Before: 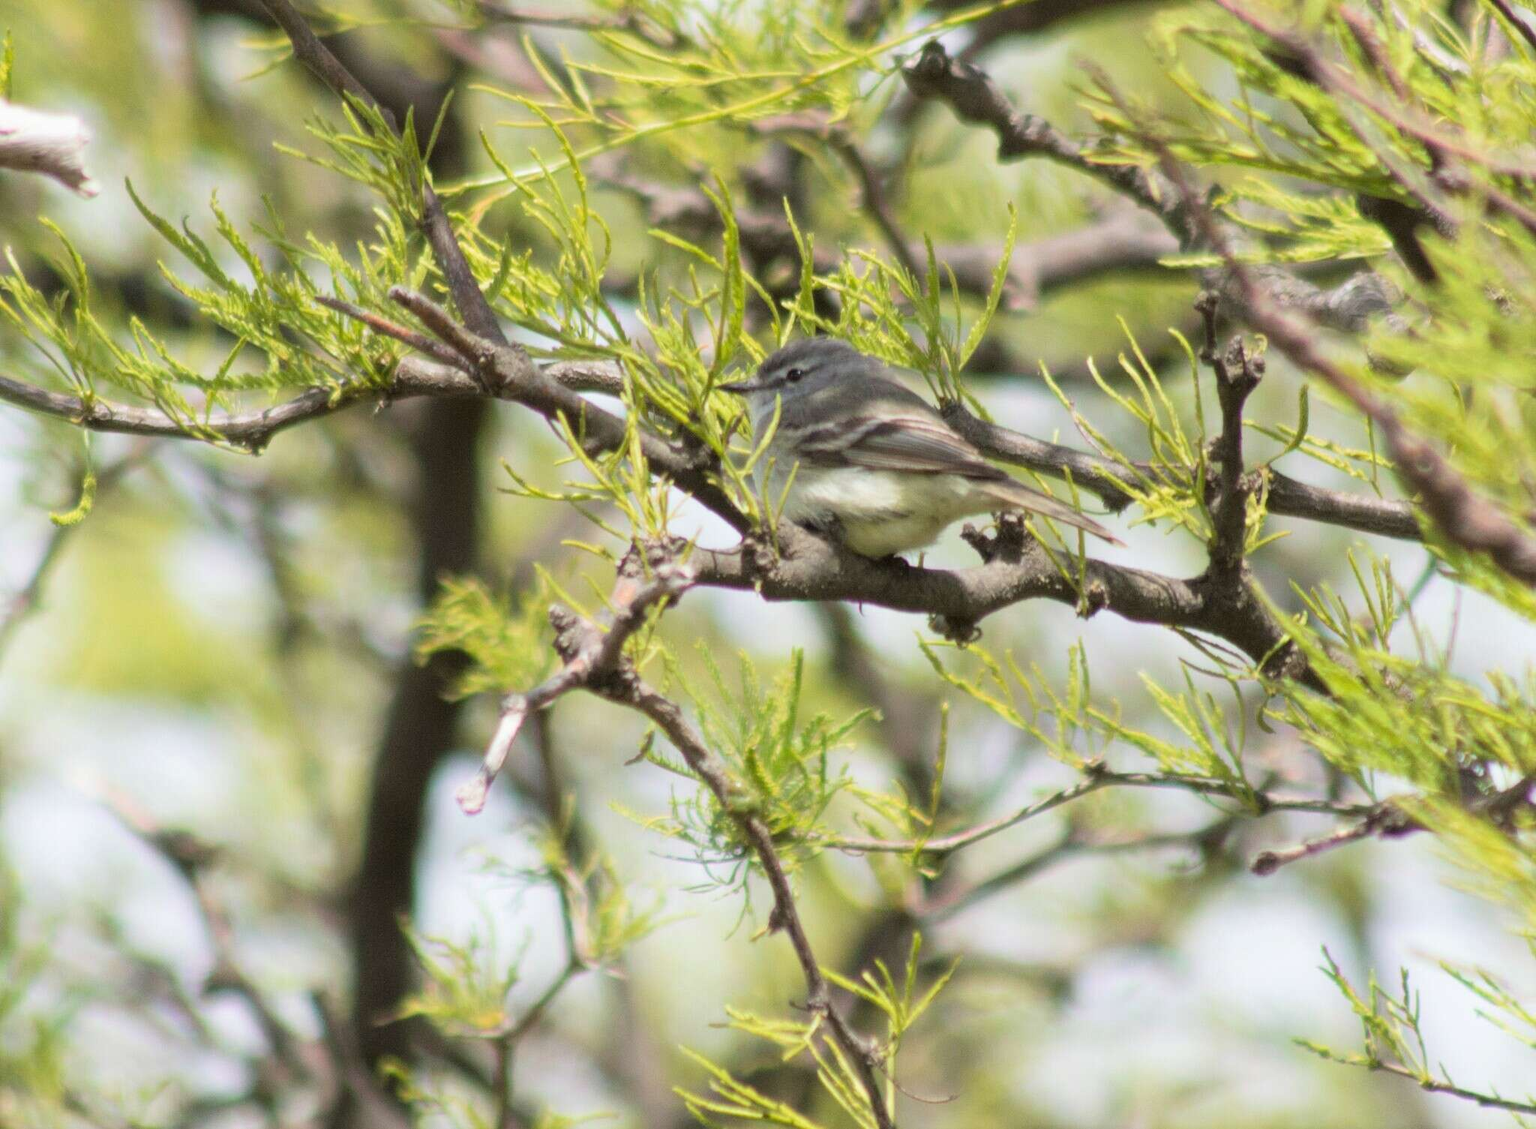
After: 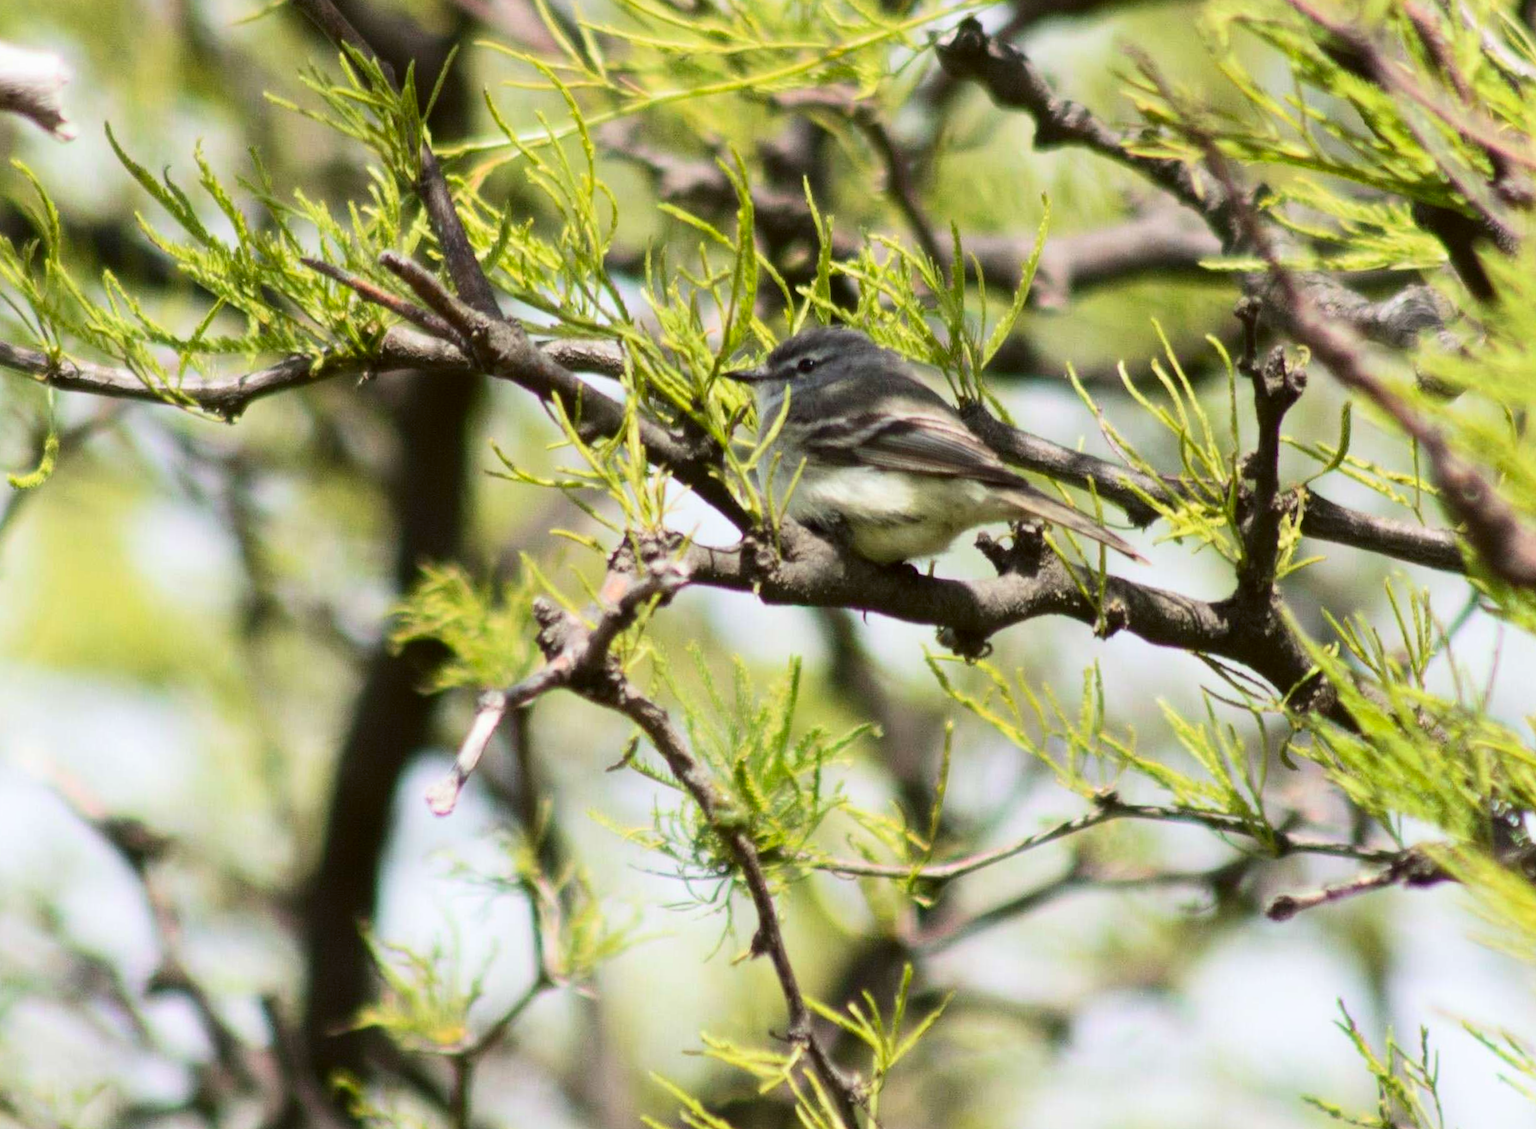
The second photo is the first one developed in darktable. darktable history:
crop and rotate: angle -2.72°
contrast brightness saturation: contrast 0.204, brightness -0.11, saturation 0.1
